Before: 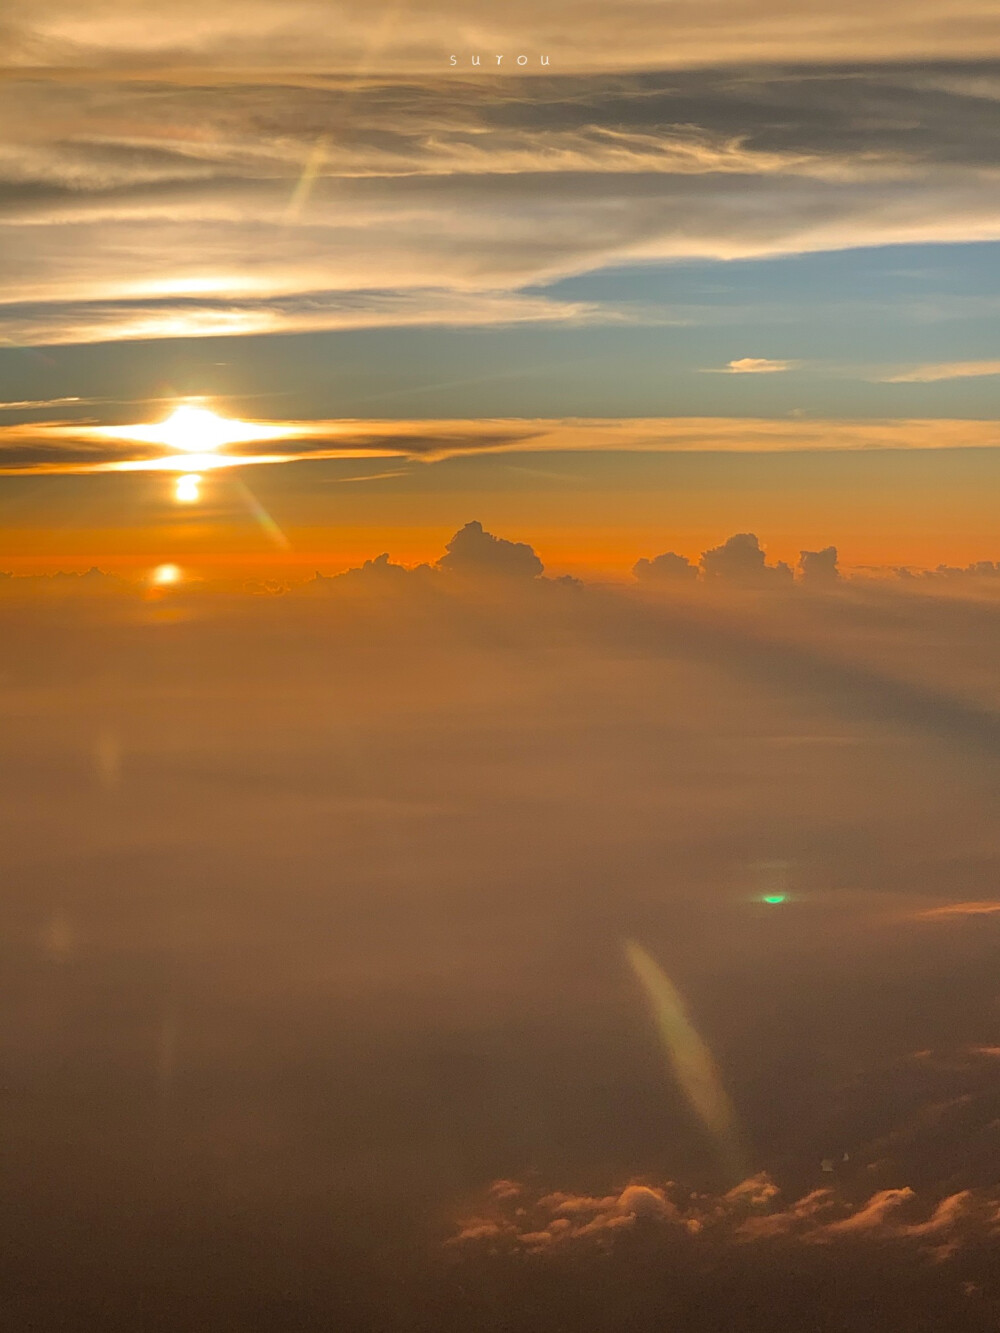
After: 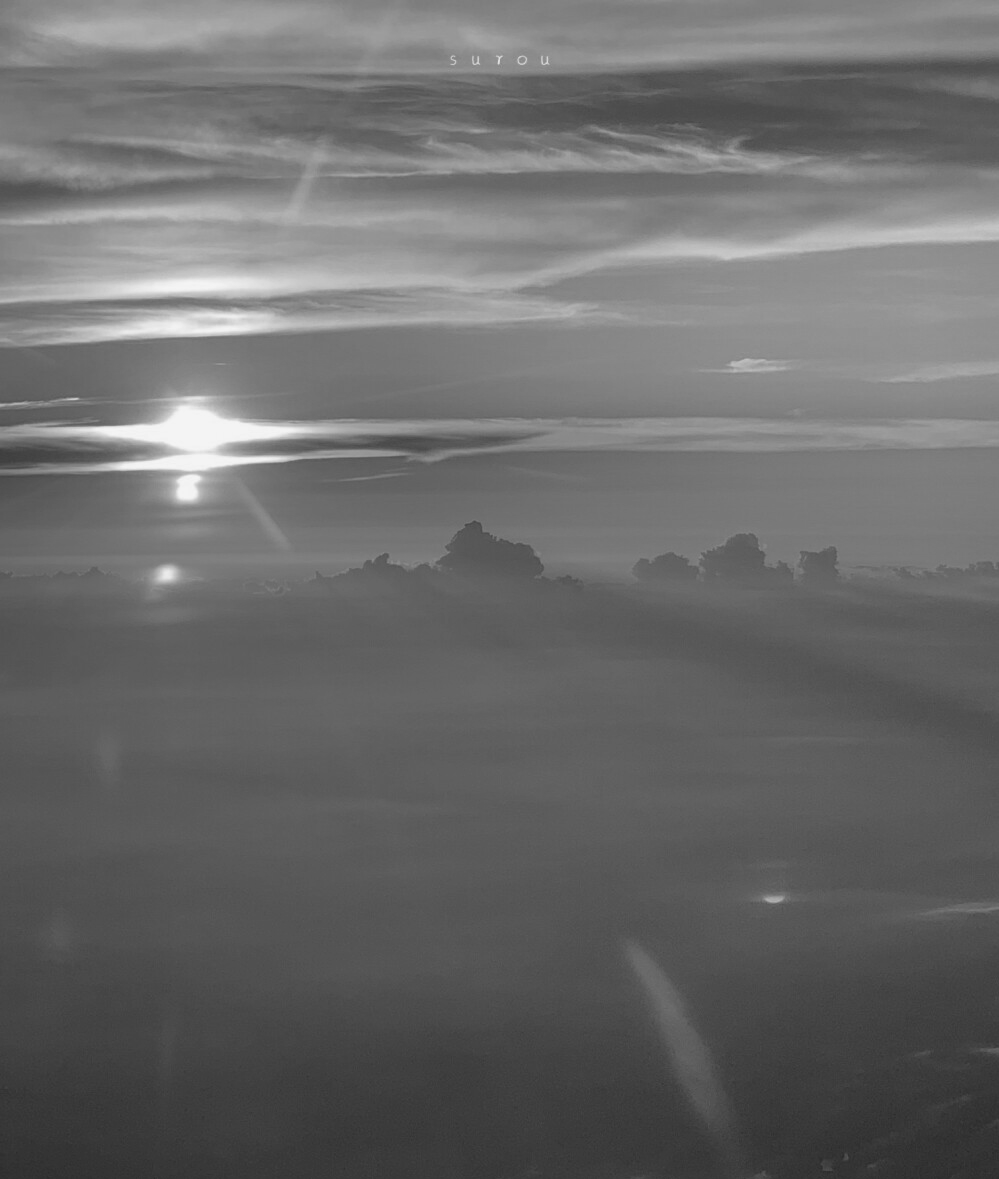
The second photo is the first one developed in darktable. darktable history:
crop and rotate: top 0%, bottom 11.49%
color calibration: output gray [0.253, 0.26, 0.487, 0], gray › normalize channels true, illuminant same as pipeline (D50), adaptation XYZ, x 0.346, y 0.359, gamut compression 0
